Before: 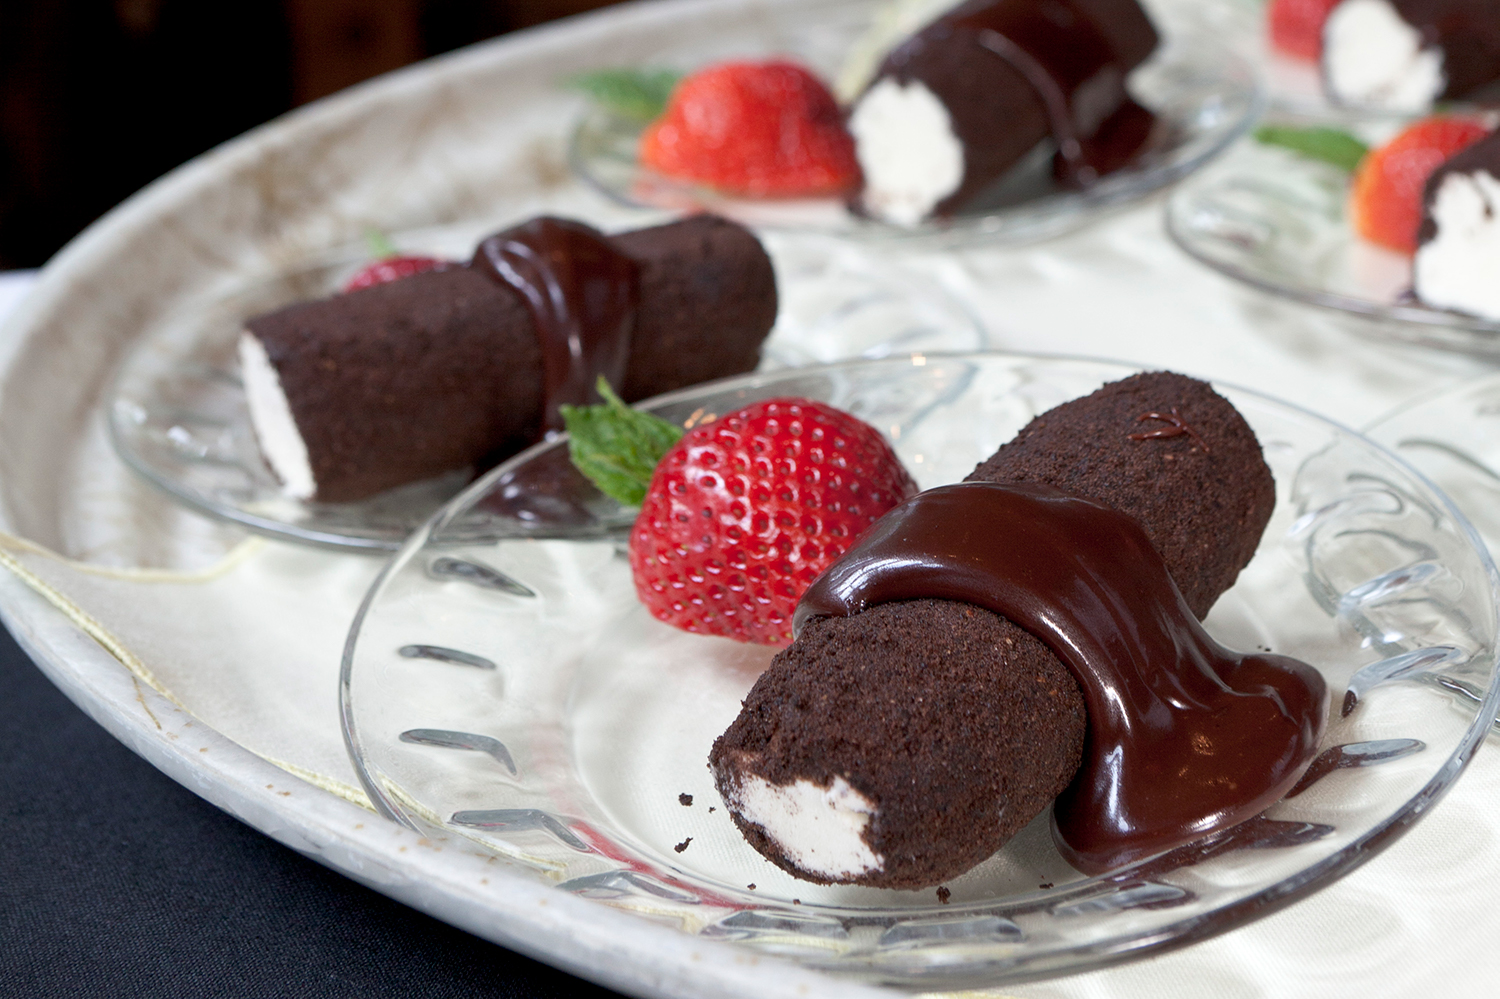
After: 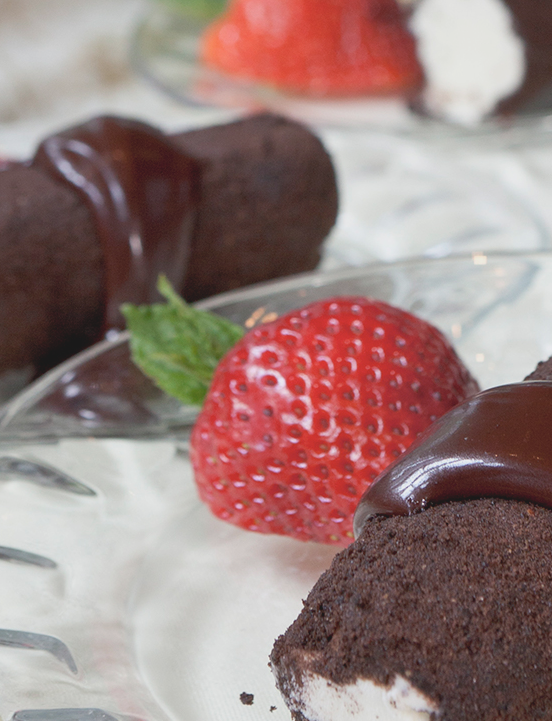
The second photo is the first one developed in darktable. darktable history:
contrast brightness saturation: contrast -0.142, brightness 0.046, saturation -0.122
crop and rotate: left 29.372%, top 10.172%, right 33.788%, bottom 17.558%
